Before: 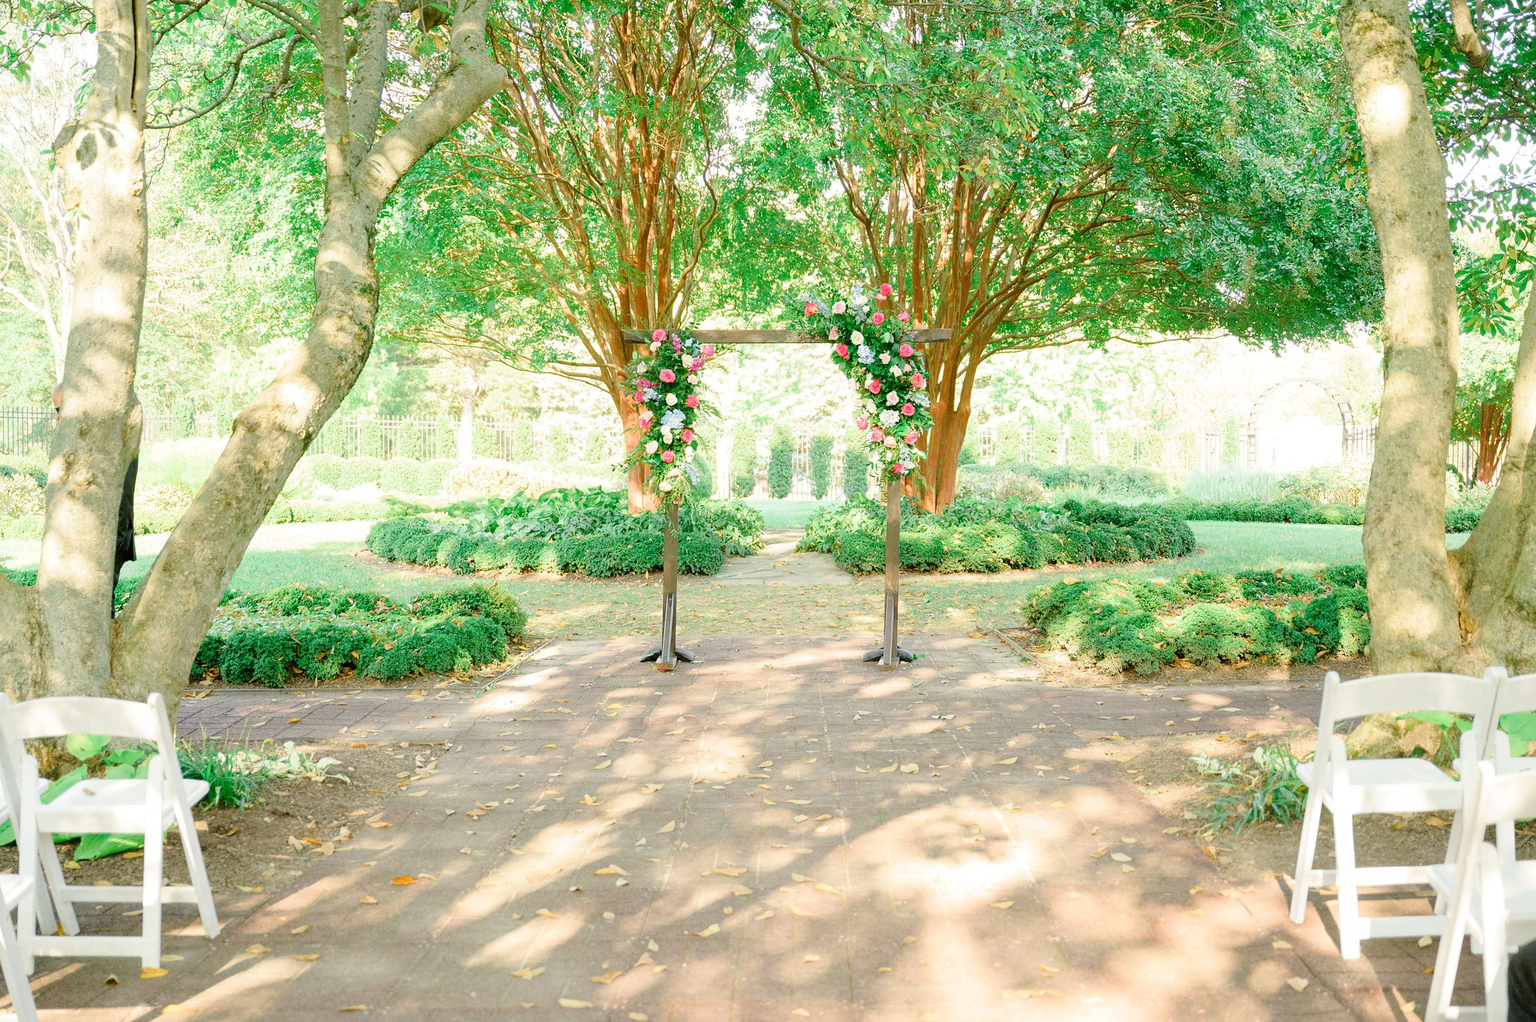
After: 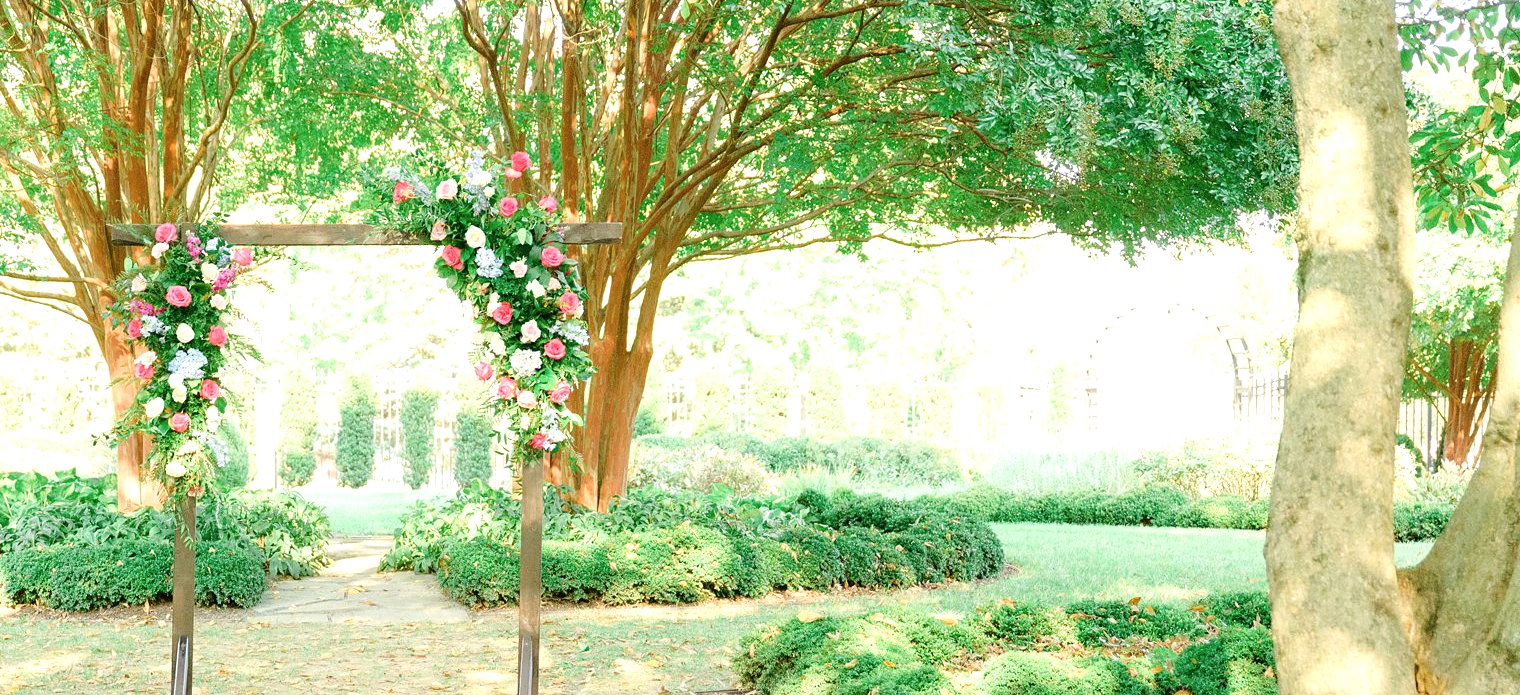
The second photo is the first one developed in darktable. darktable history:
shadows and highlights: radius 112.39, shadows 51.08, white point adjustment 9, highlights -6.02, soften with gaussian
crop: left 36.003%, top 18.236%, right 0.656%, bottom 38.218%
